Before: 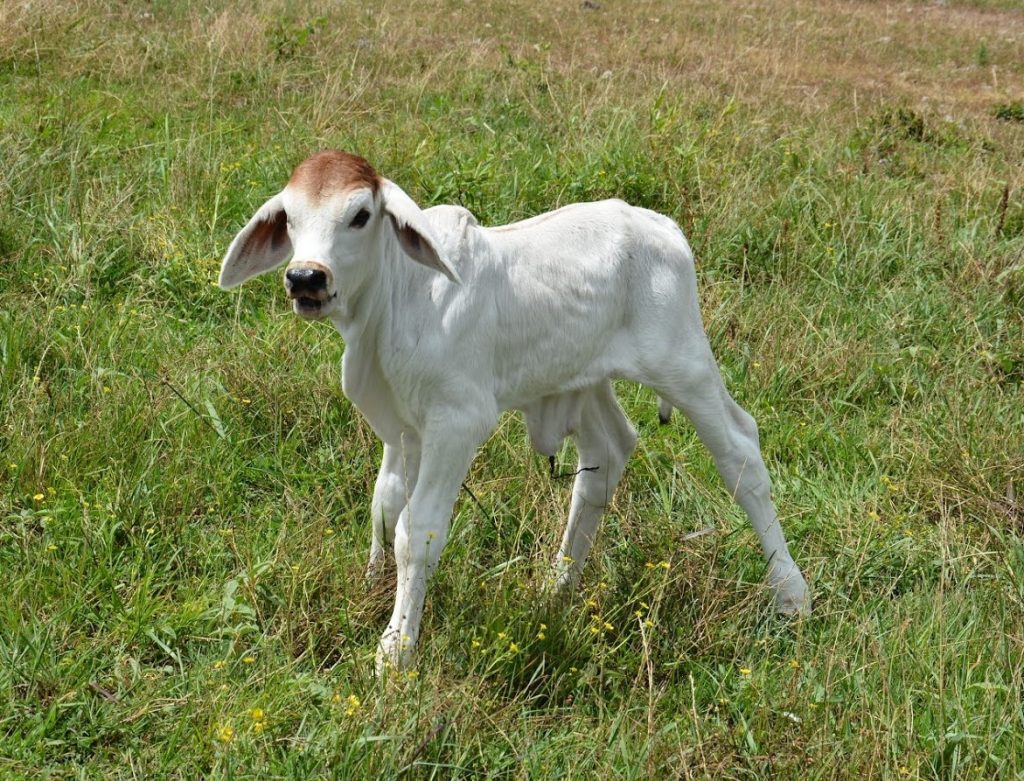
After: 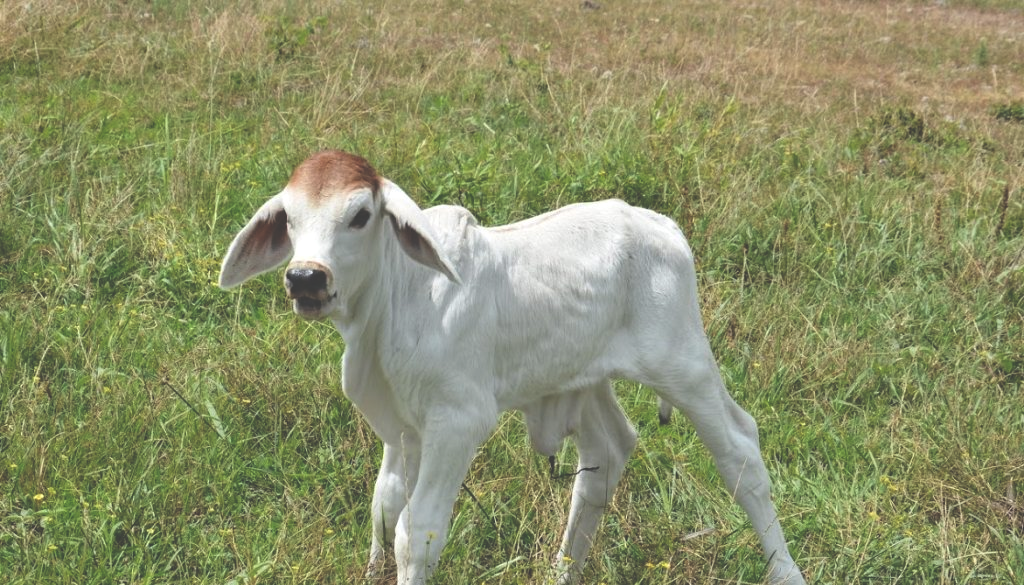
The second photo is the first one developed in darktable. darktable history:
exposure: black level correction -0.041, exposure 0.064 EV, compensate highlight preservation false
crop: bottom 24.967%
white balance: emerald 1
